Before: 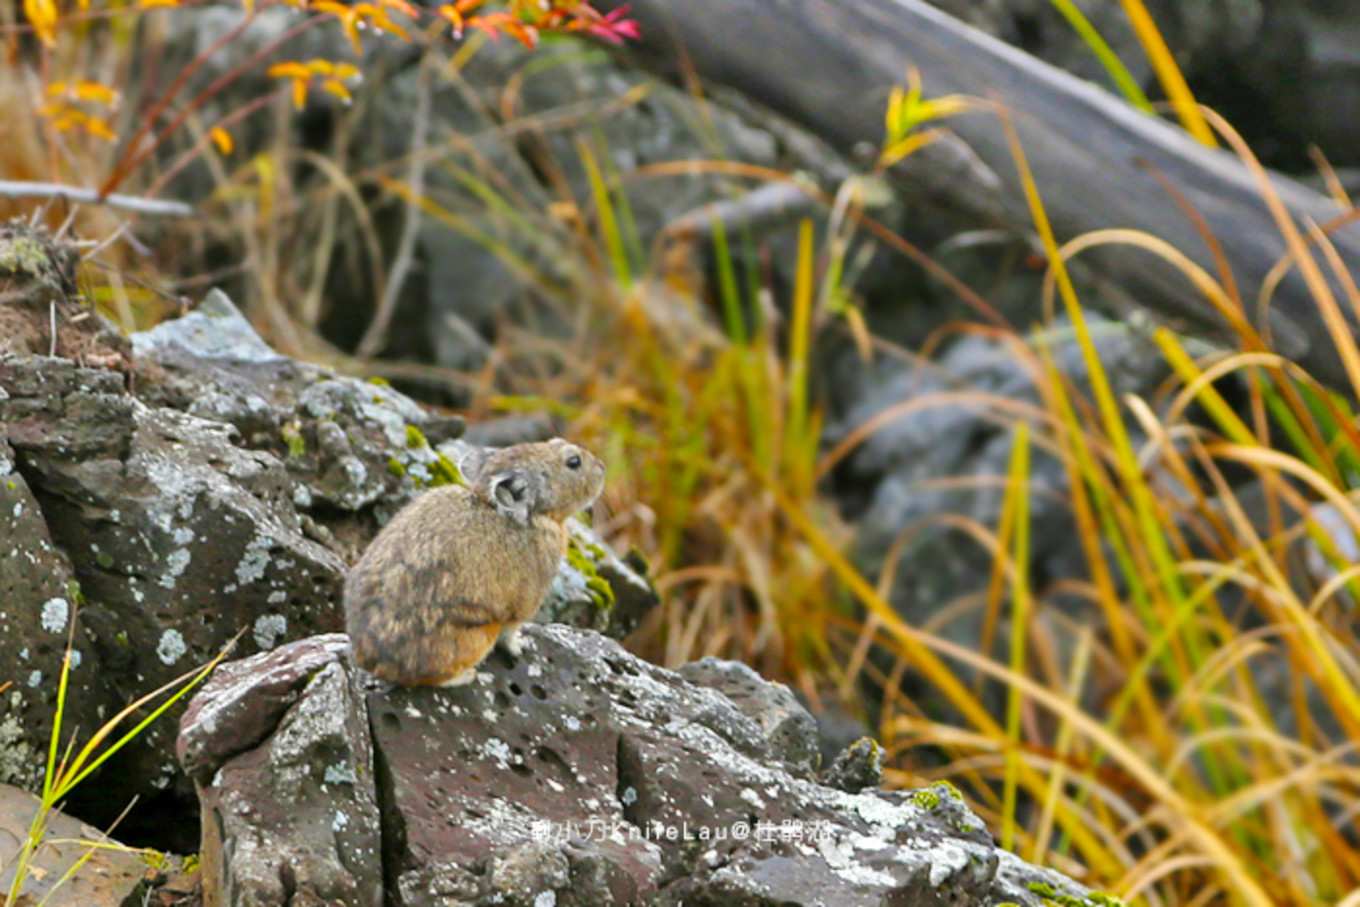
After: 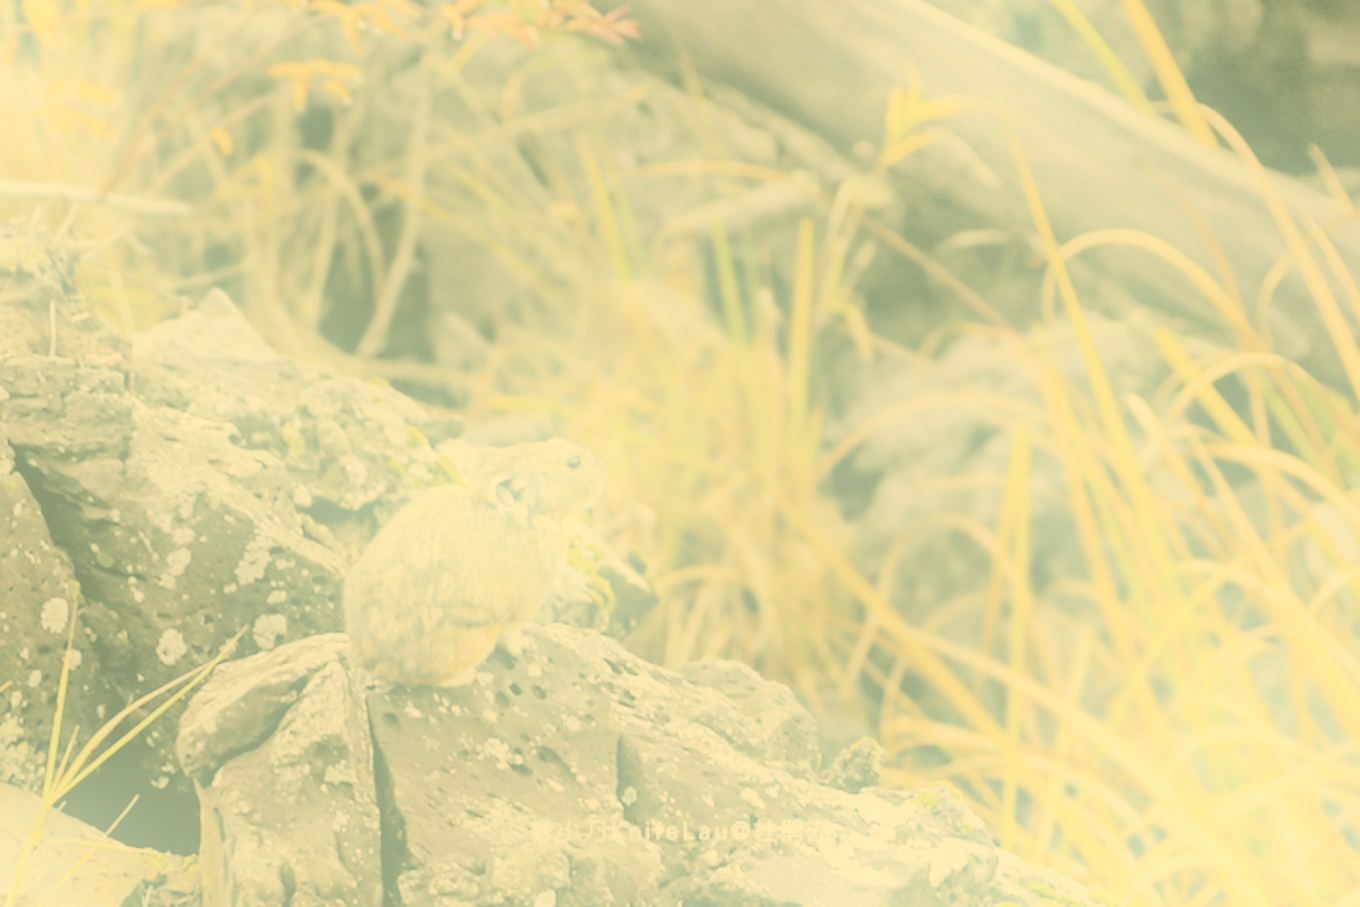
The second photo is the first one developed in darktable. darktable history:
filmic rgb: black relative exposure -6.98 EV, white relative exposure 5.63 EV, hardness 2.86
color correction: highlights a* 5.62, highlights b* 33.57, shadows a* -25.86, shadows b* 4.02
exposure: exposure -0.01 EV, compensate highlight preservation false
color zones: curves: ch0 [(0, 0.5) (0.143, 0.5) (0.286, 0.5) (0.429, 0.5) (0.571, 0.5) (0.714, 0.476) (0.857, 0.5) (1, 0.5)]; ch2 [(0, 0.5) (0.143, 0.5) (0.286, 0.5) (0.429, 0.5) (0.571, 0.5) (0.714, 0.487) (0.857, 0.5) (1, 0.5)]
contrast brightness saturation: contrast -0.32, brightness 0.75, saturation -0.78
bloom: on, module defaults
